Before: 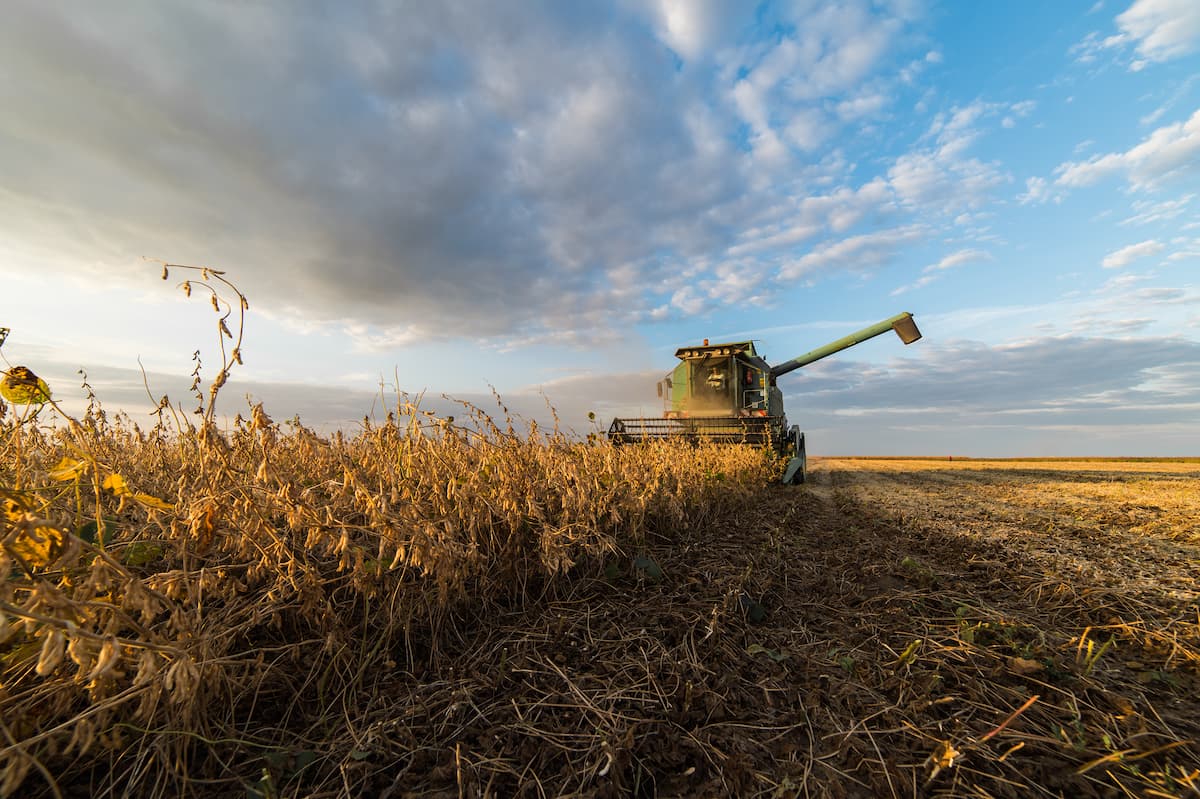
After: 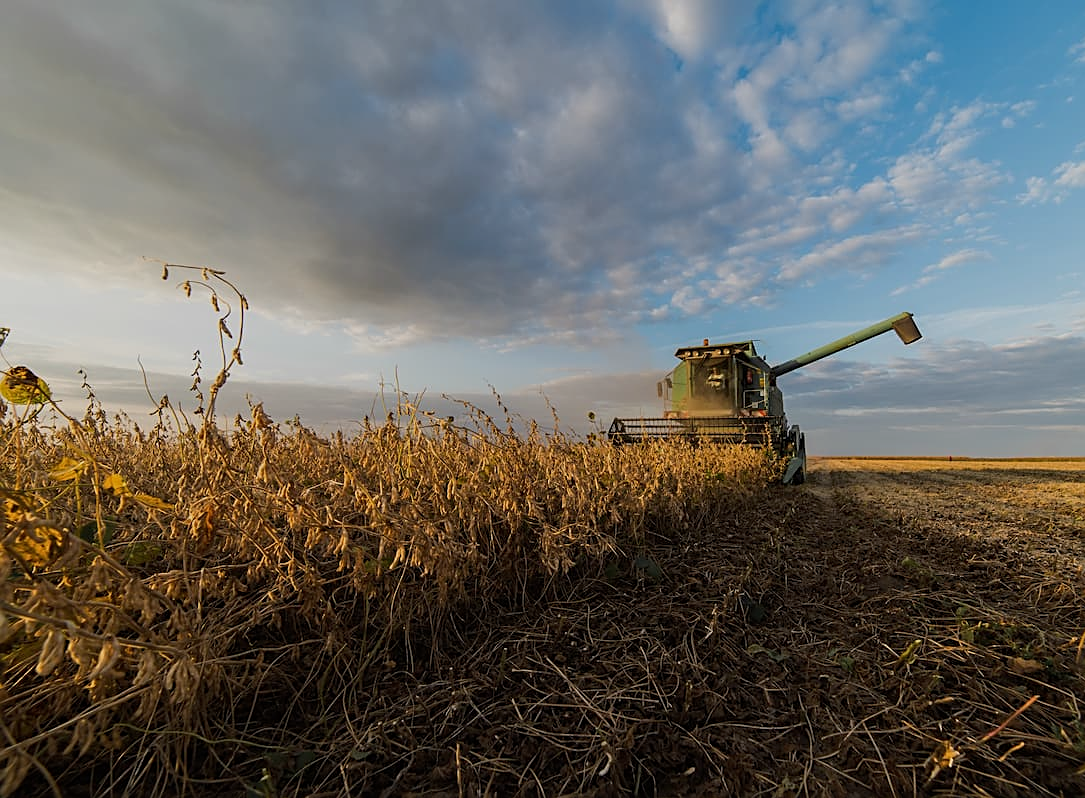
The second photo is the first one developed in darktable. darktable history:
exposure: exposure -0.582 EV, compensate highlight preservation false
sharpen: on, module defaults
crop: right 9.509%, bottom 0.031%
